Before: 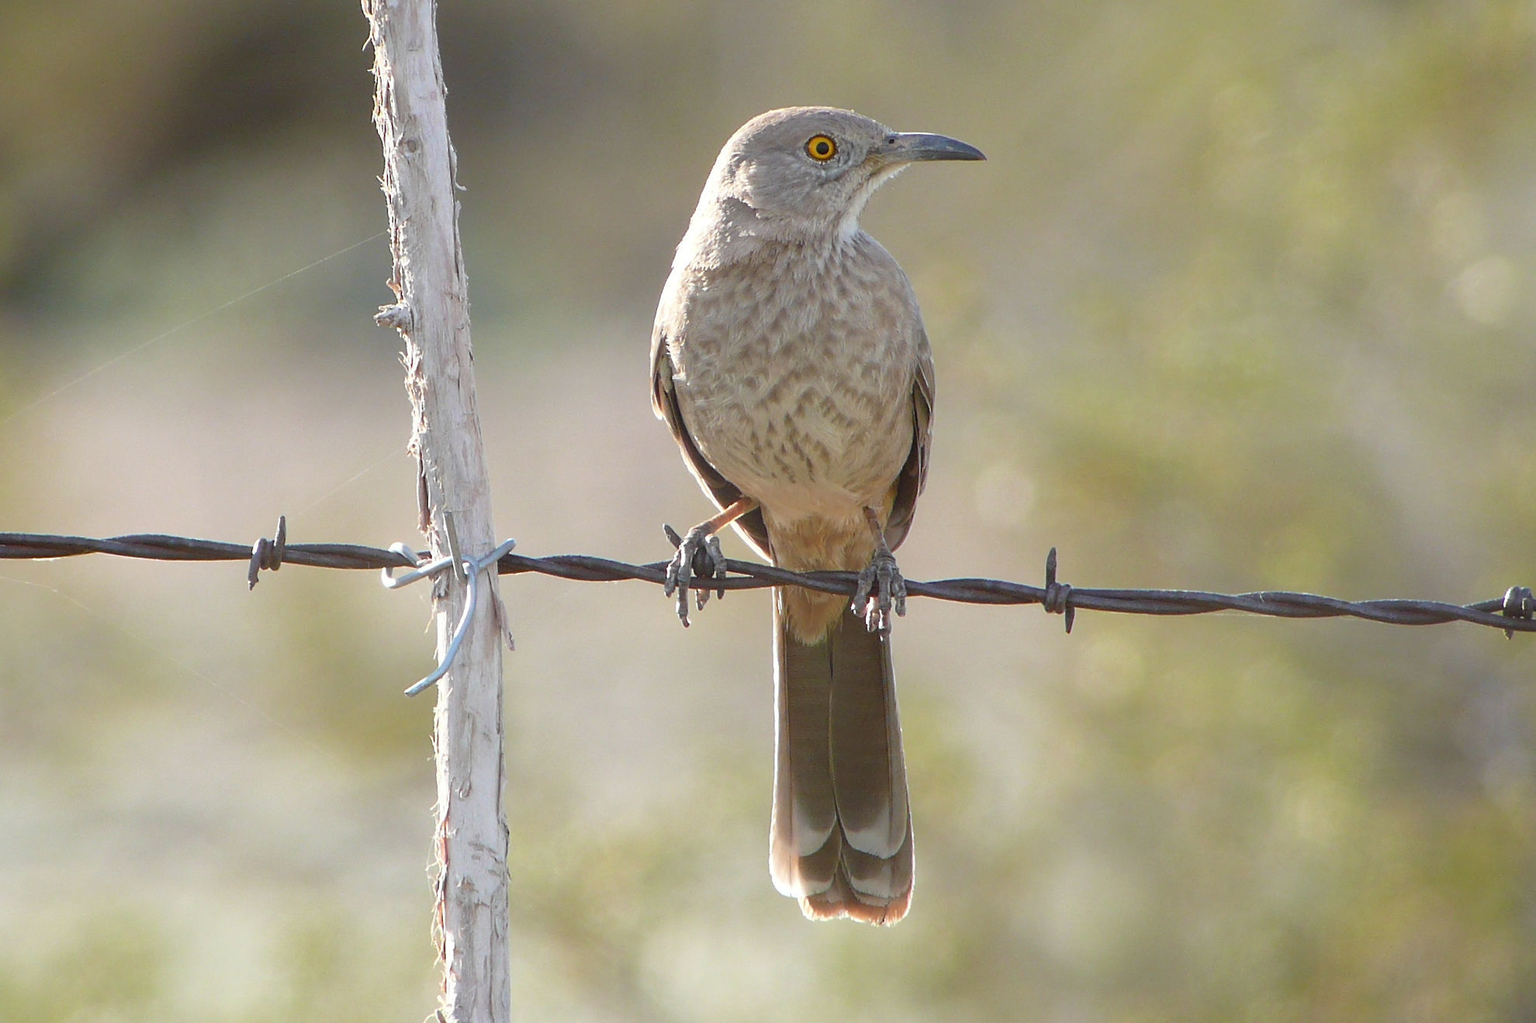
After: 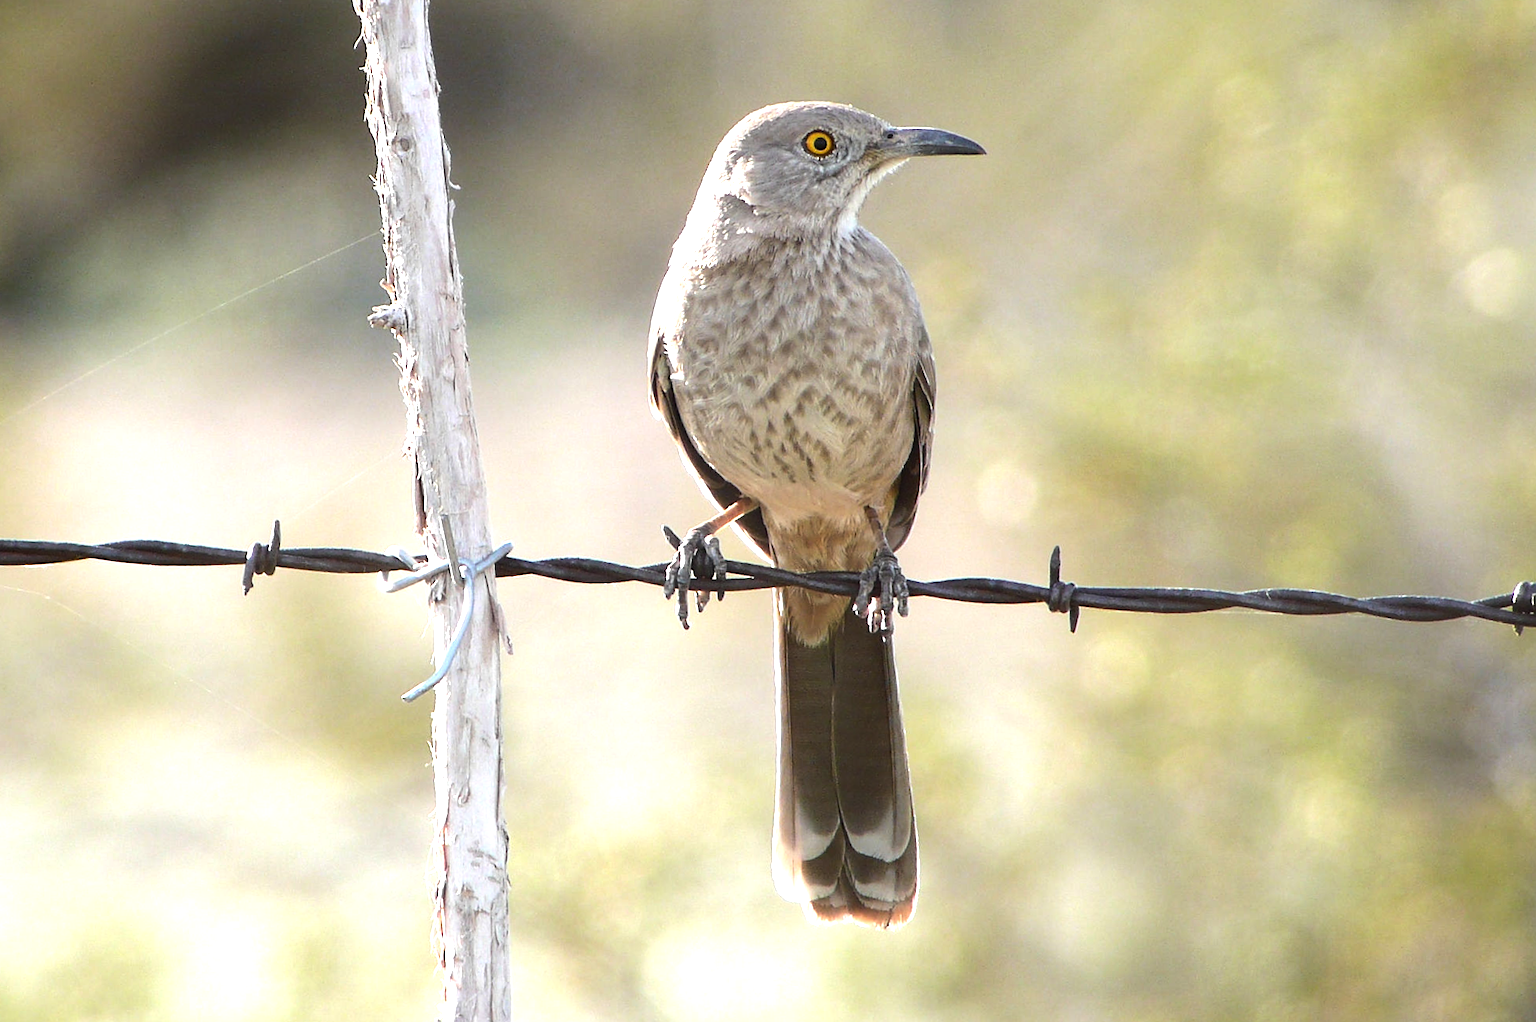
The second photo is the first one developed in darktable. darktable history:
rotate and perspective: rotation -0.45°, automatic cropping original format, crop left 0.008, crop right 0.992, crop top 0.012, crop bottom 0.988
tone equalizer: -8 EV -1.08 EV, -7 EV -1.01 EV, -6 EV -0.867 EV, -5 EV -0.578 EV, -3 EV 0.578 EV, -2 EV 0.867 EV, -1 EV 1.01 EV, +0 EV 1.08 EV, edges refinement/feathering 500, mask exposure compensation -1.57 EV, preserve details no
